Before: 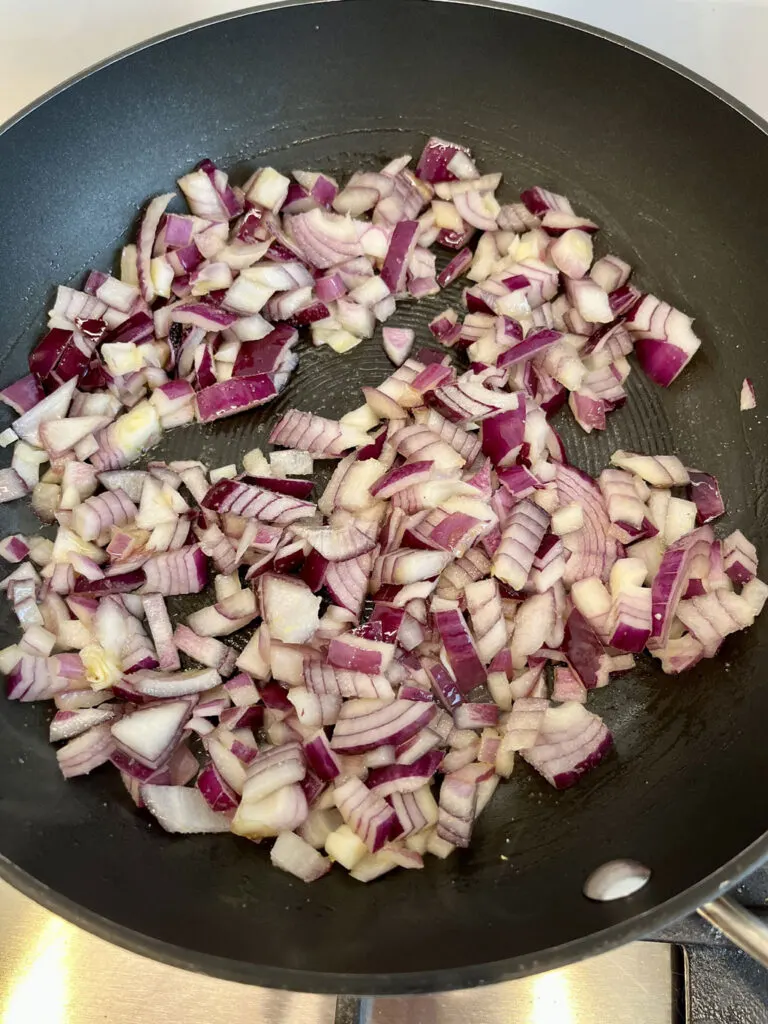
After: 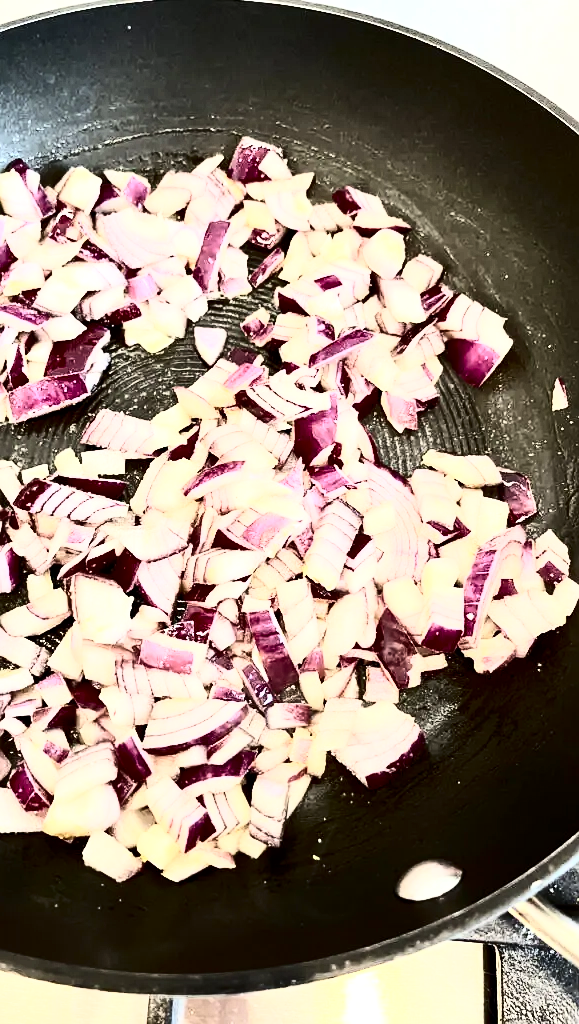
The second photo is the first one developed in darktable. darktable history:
crop and rotate: left 24.6%
base curve: curves: ch0 [(0, 0) (0.005, 0.002) (0.193, 0.295) (0.399, 0.664) (0.75, 0.928) (1, 1)]
sharpen: radius 1.272, amount 0.305, threshold 0
exposure: exposure 0.648 EV, compensate highlight preservation false
contrast brightness saturation: contrast 0.5, saturation -0.1
